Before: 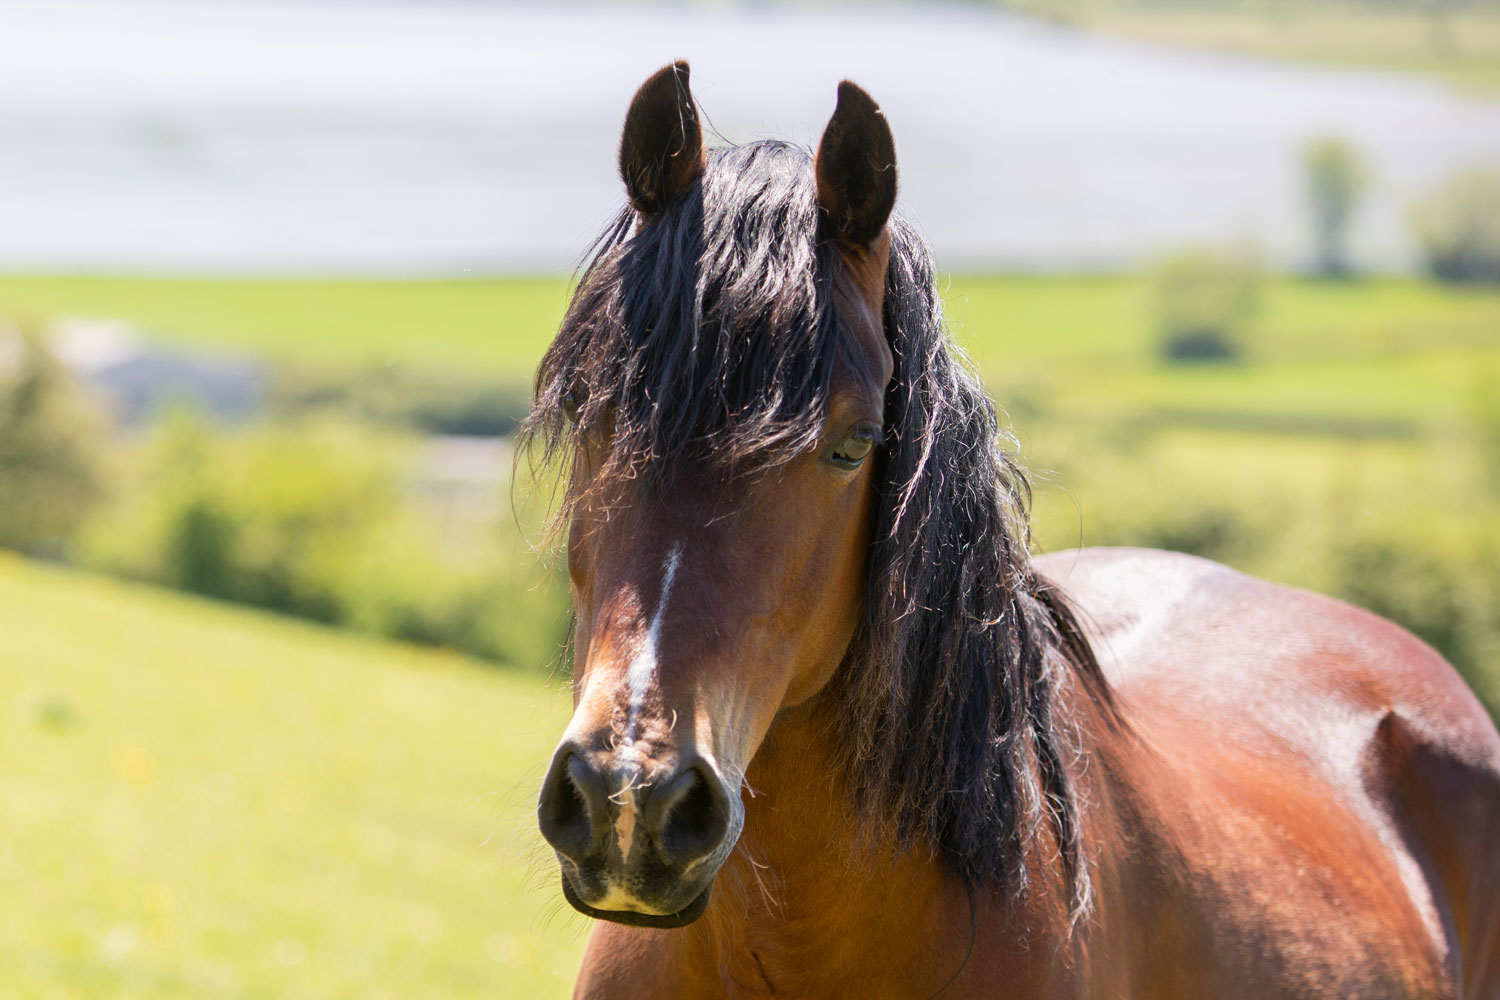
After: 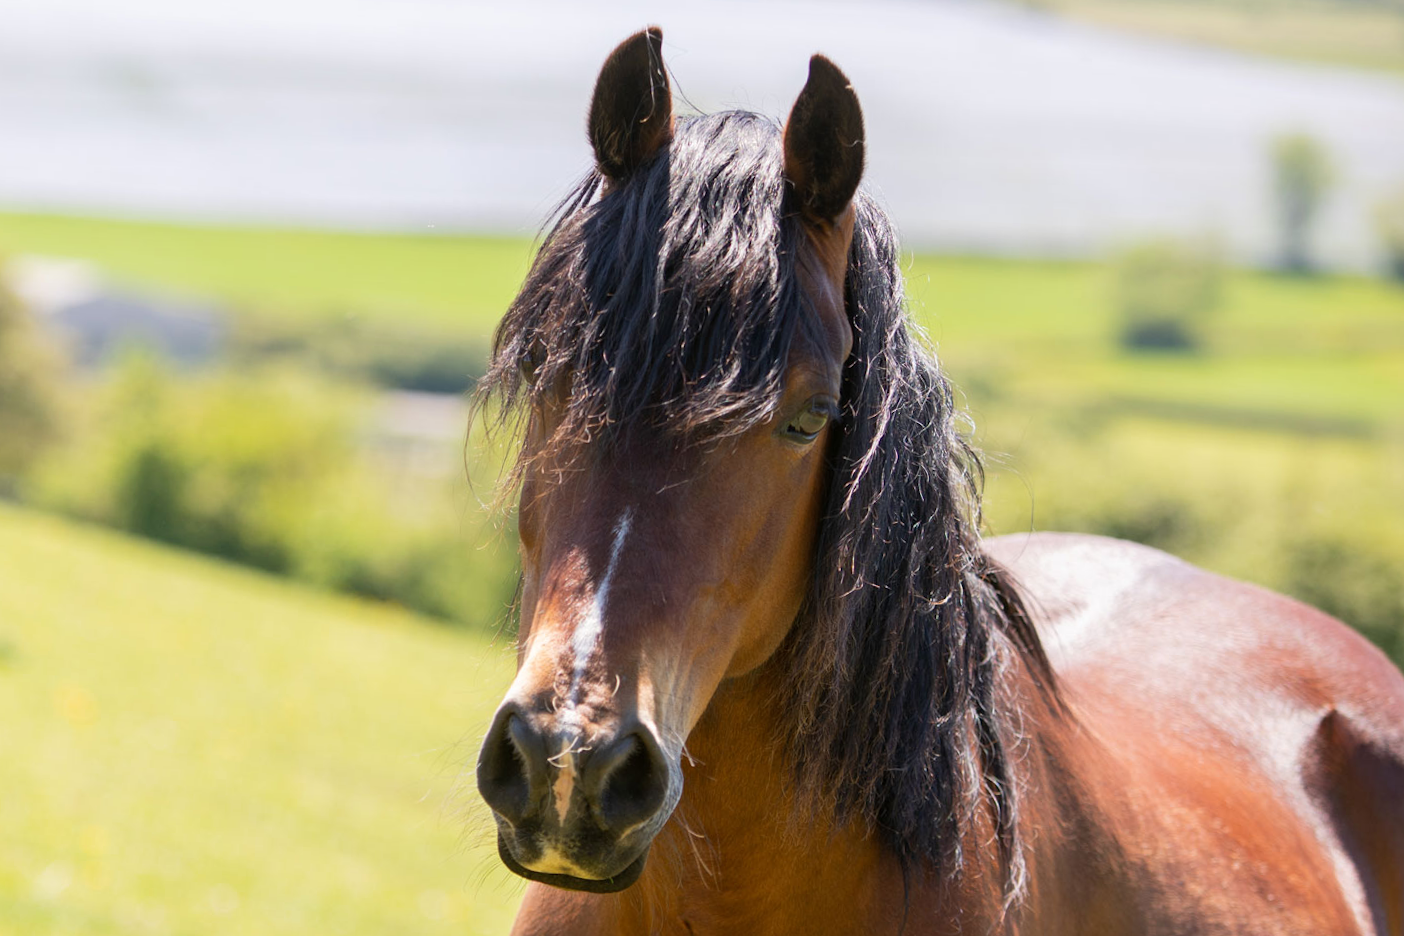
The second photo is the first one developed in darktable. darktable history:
crop and rotate: angle -2.63°
exposure: compensate highlight preservation false
